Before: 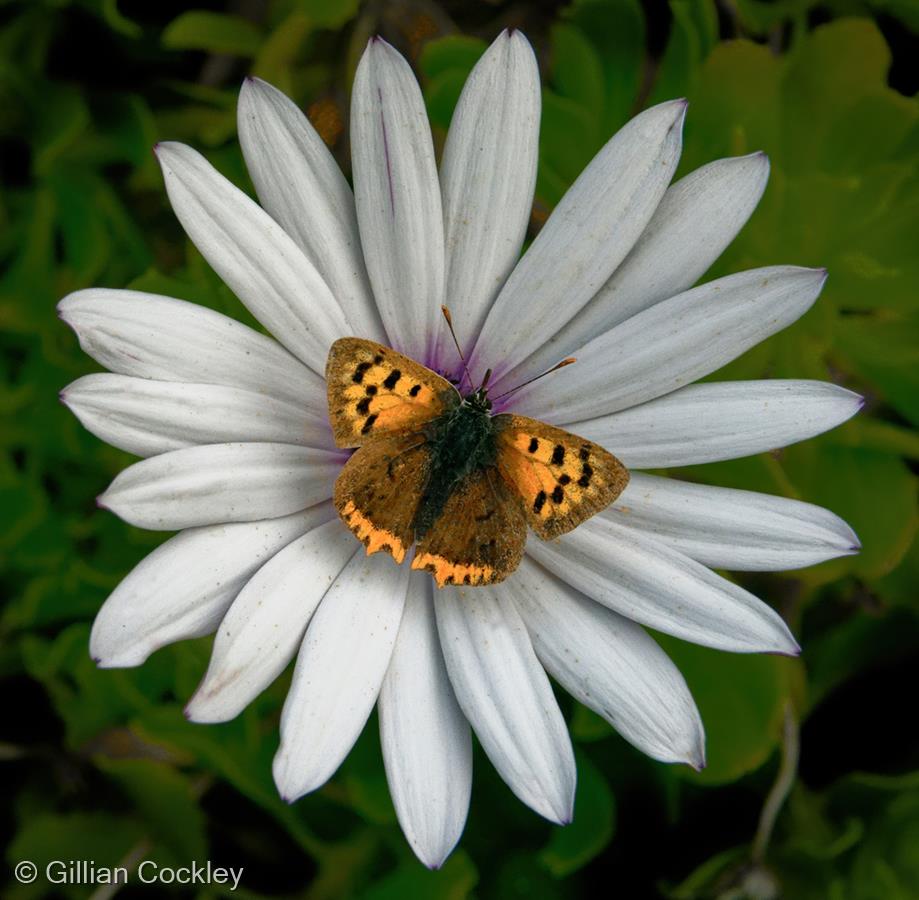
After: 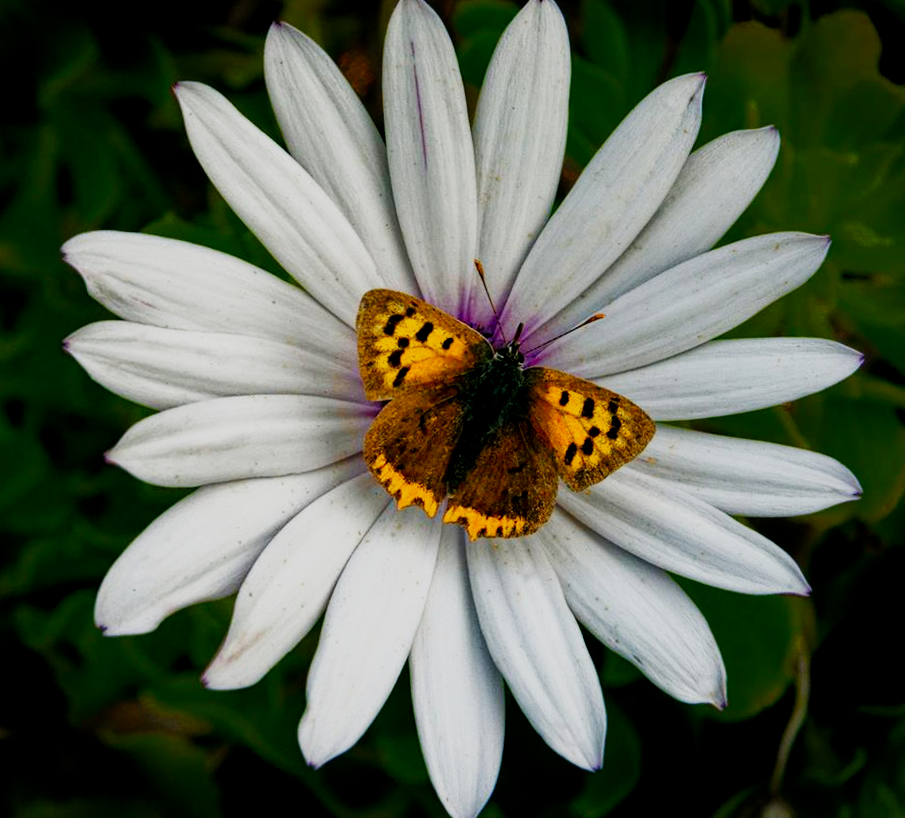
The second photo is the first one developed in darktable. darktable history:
sigmoid: contrast 1.69, skew -0.23, preserve hue 0%, red attenuation 0.1, red rotation 0.035, green attenuation 0.1, green rotation -0.017, blue attenuation 0.15, blue rotation -0.052, base primaries Rec2020
color balance rgb: perceptual saturation grading › global saturation 25%, global vibrance 20%
rotate and perspective: rotation -0.013°, lens shift (vertical) -0.027, lens shift (horizontal) 0.178, crop left 0.016, crop right 0.989, crop top 0.082, crop bottom 0.918
local contrast: highlights 100%, shadows 100%, detail 120%, midtone range 0.2
